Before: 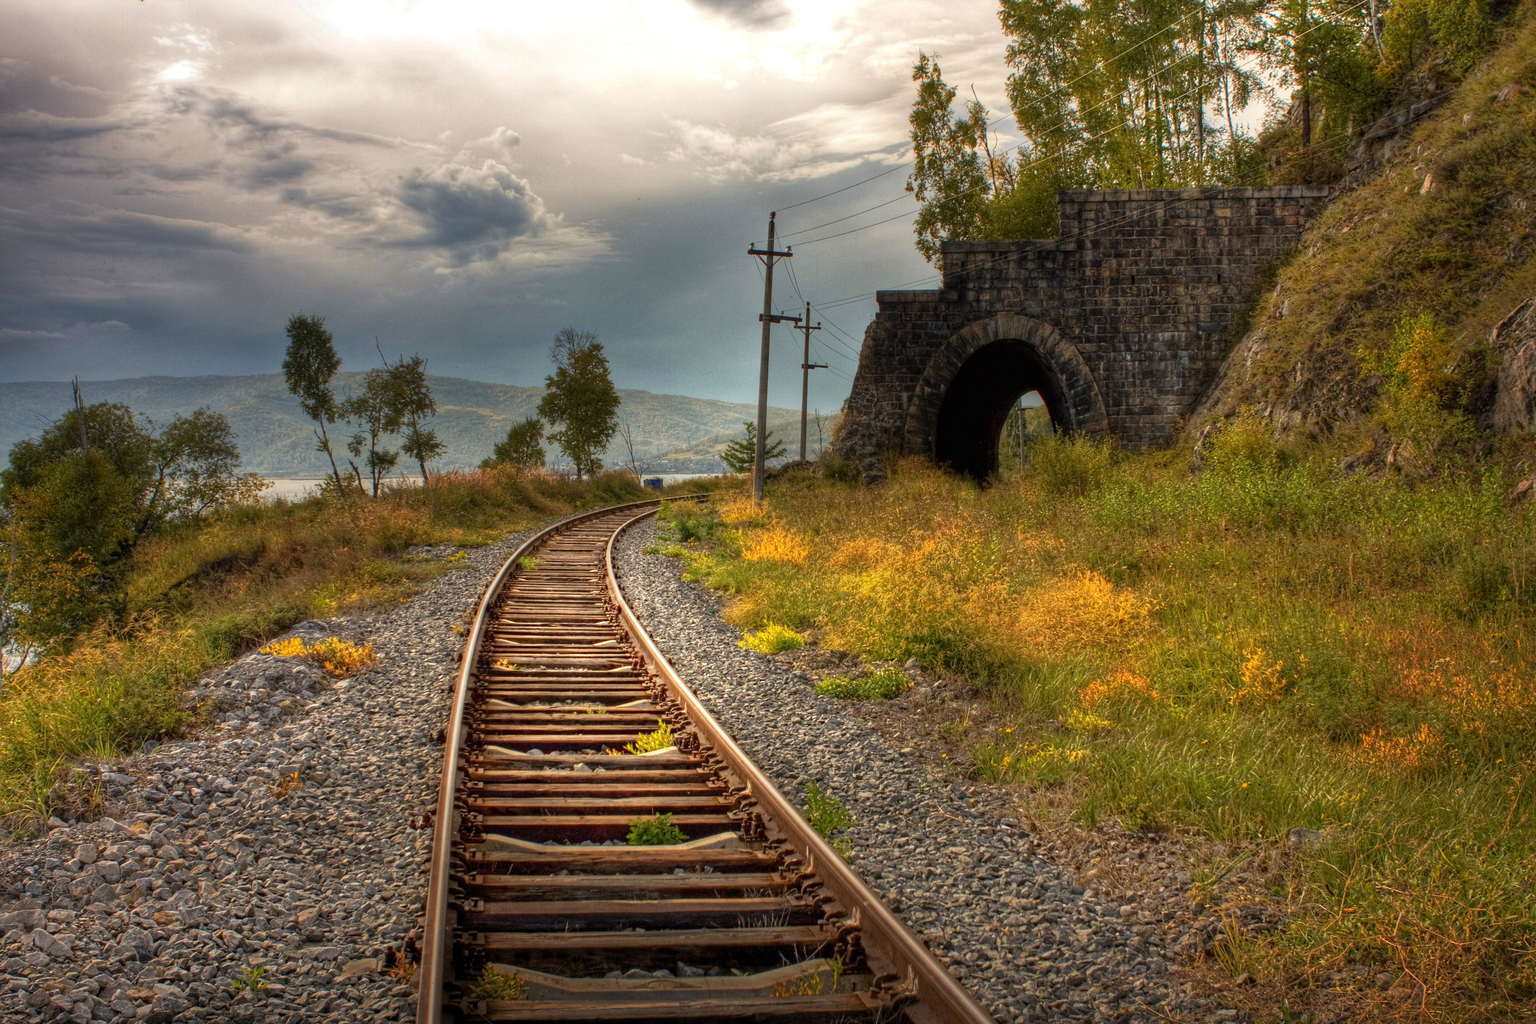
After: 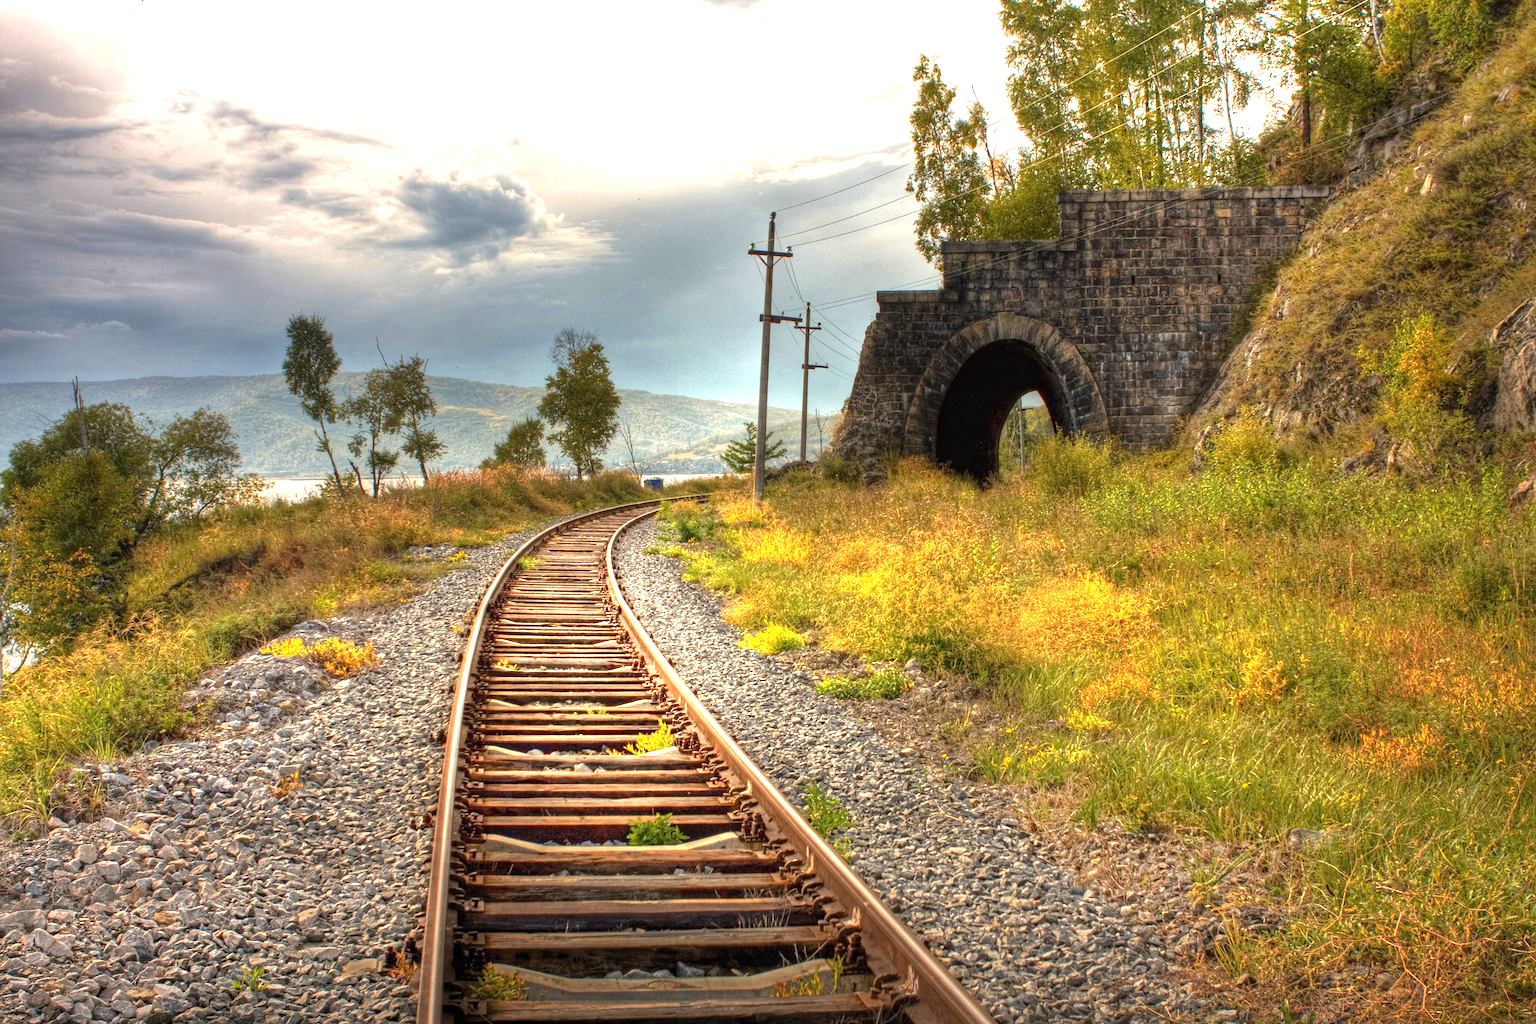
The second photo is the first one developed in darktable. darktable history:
exposure: black level correction 0, exposure 1.198 EV, compensate exposure bias true, compensate highlight preservation false
rotate and perspective: crop left 0, crop top 0
